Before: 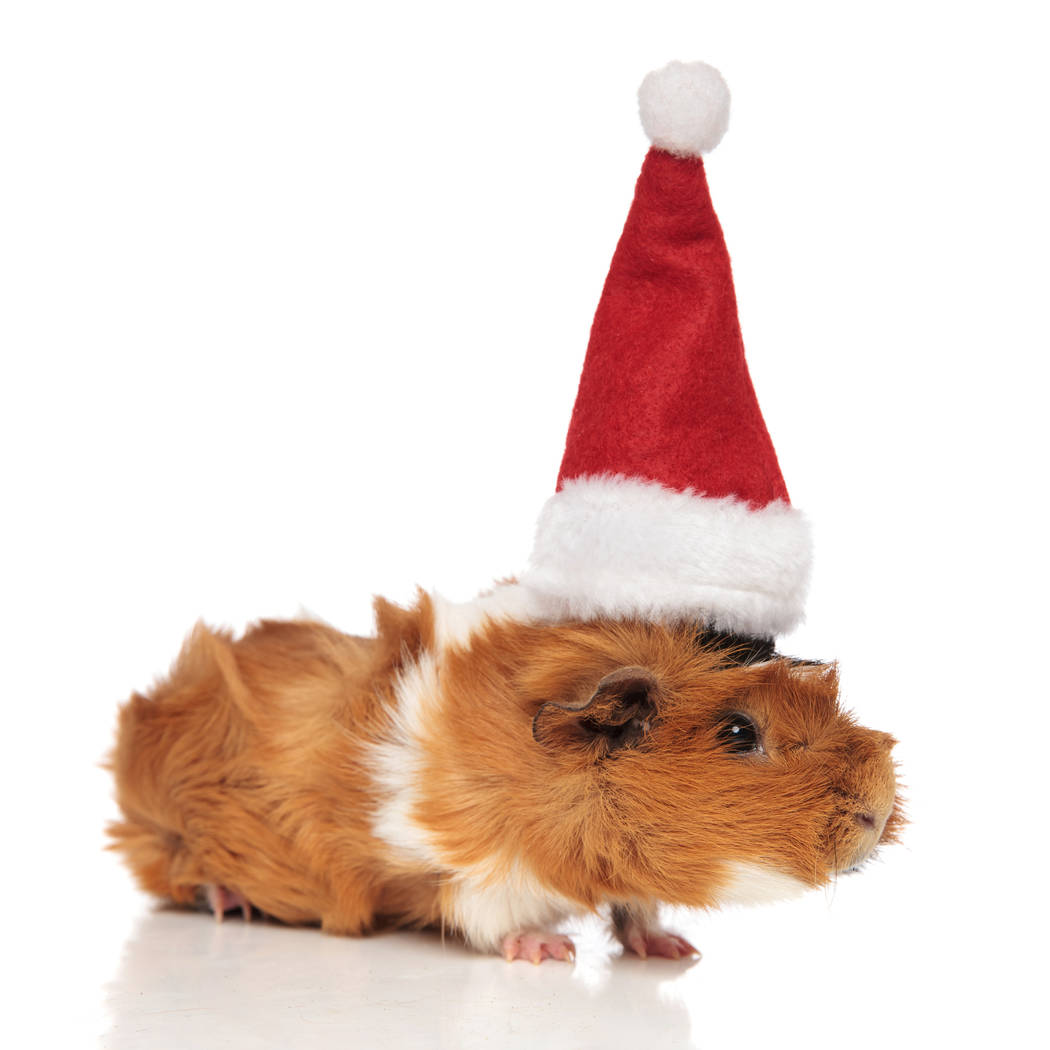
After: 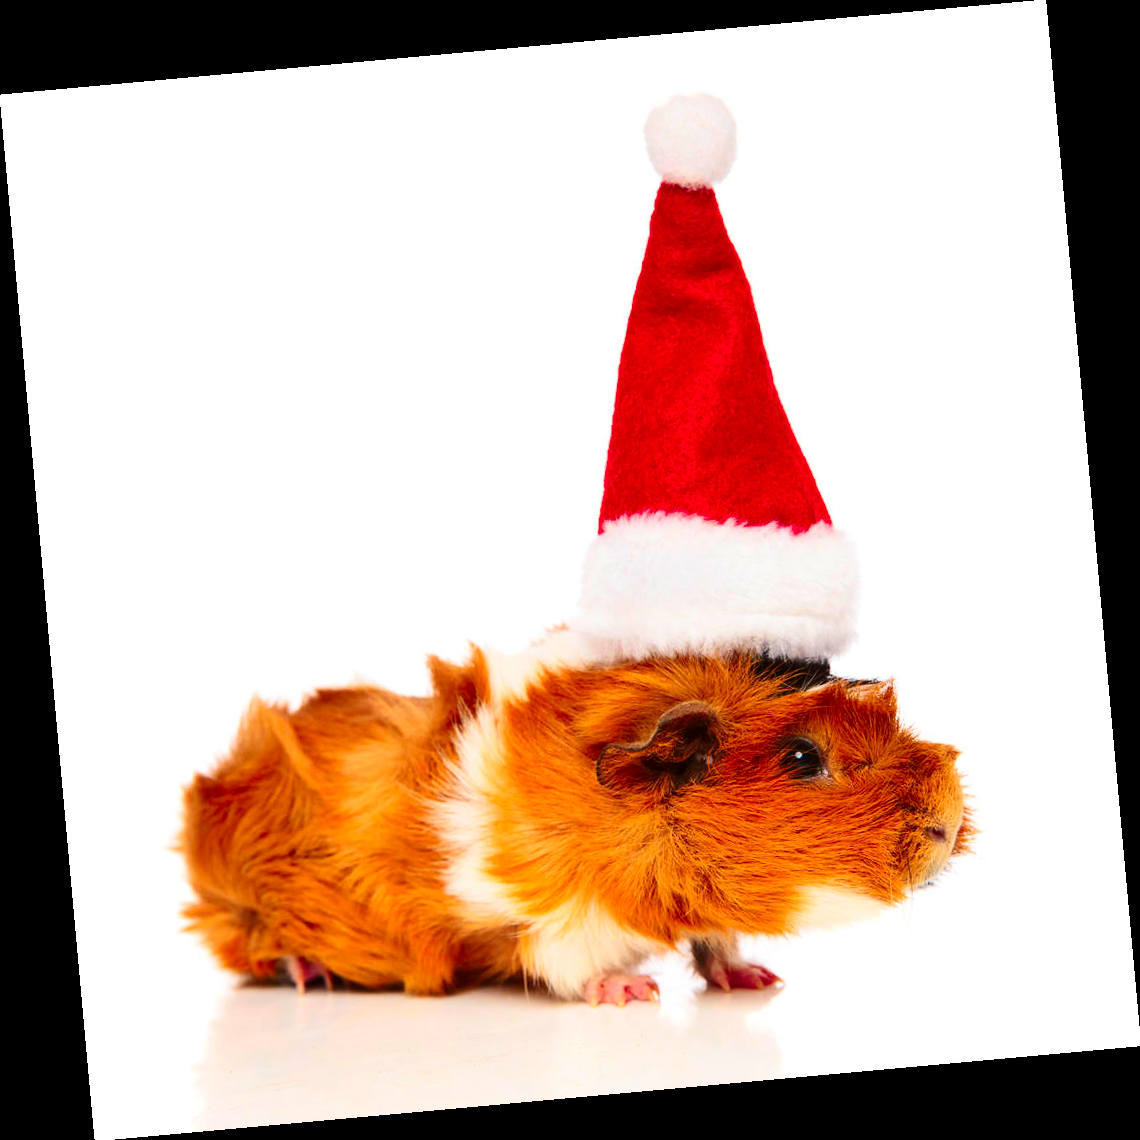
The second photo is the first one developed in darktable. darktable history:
rotate and perspective: rotation -5.2°, automatic cropping off
contrast brightness saturation: contrast 0.26, brightness 0.02, saturation 0.87
